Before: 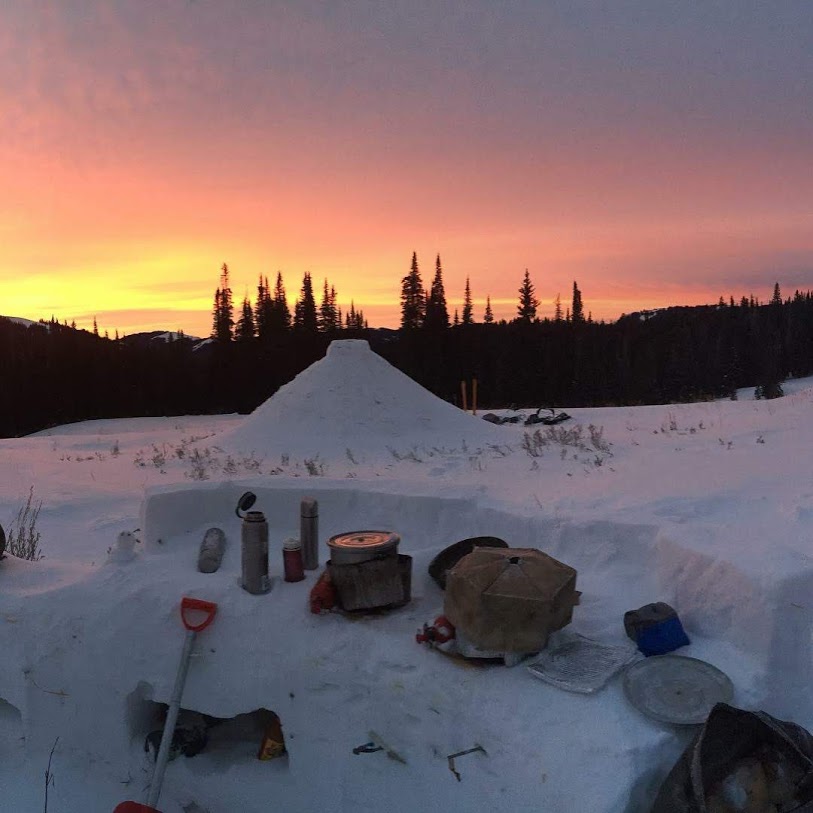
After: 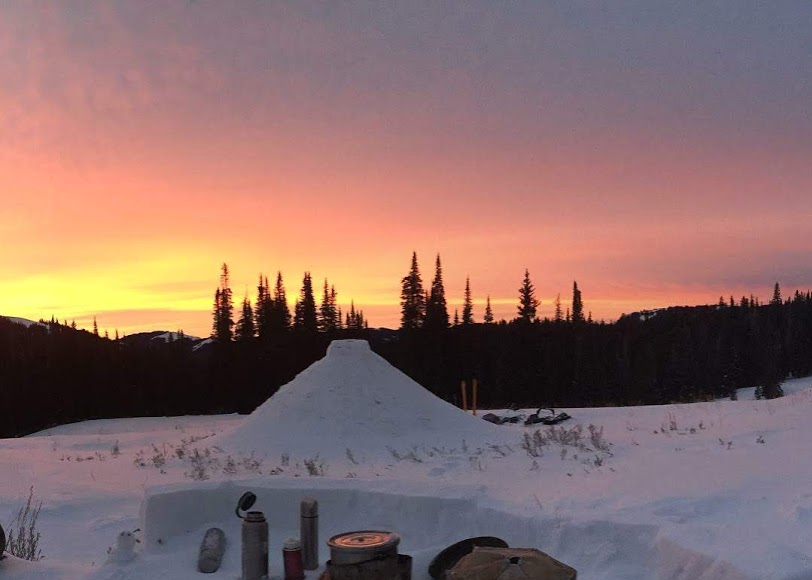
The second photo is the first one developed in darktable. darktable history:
crop: right 0.001%, bottom 28.585%
exposure: exposure 0.03 EV, compensate highlight preservation false
